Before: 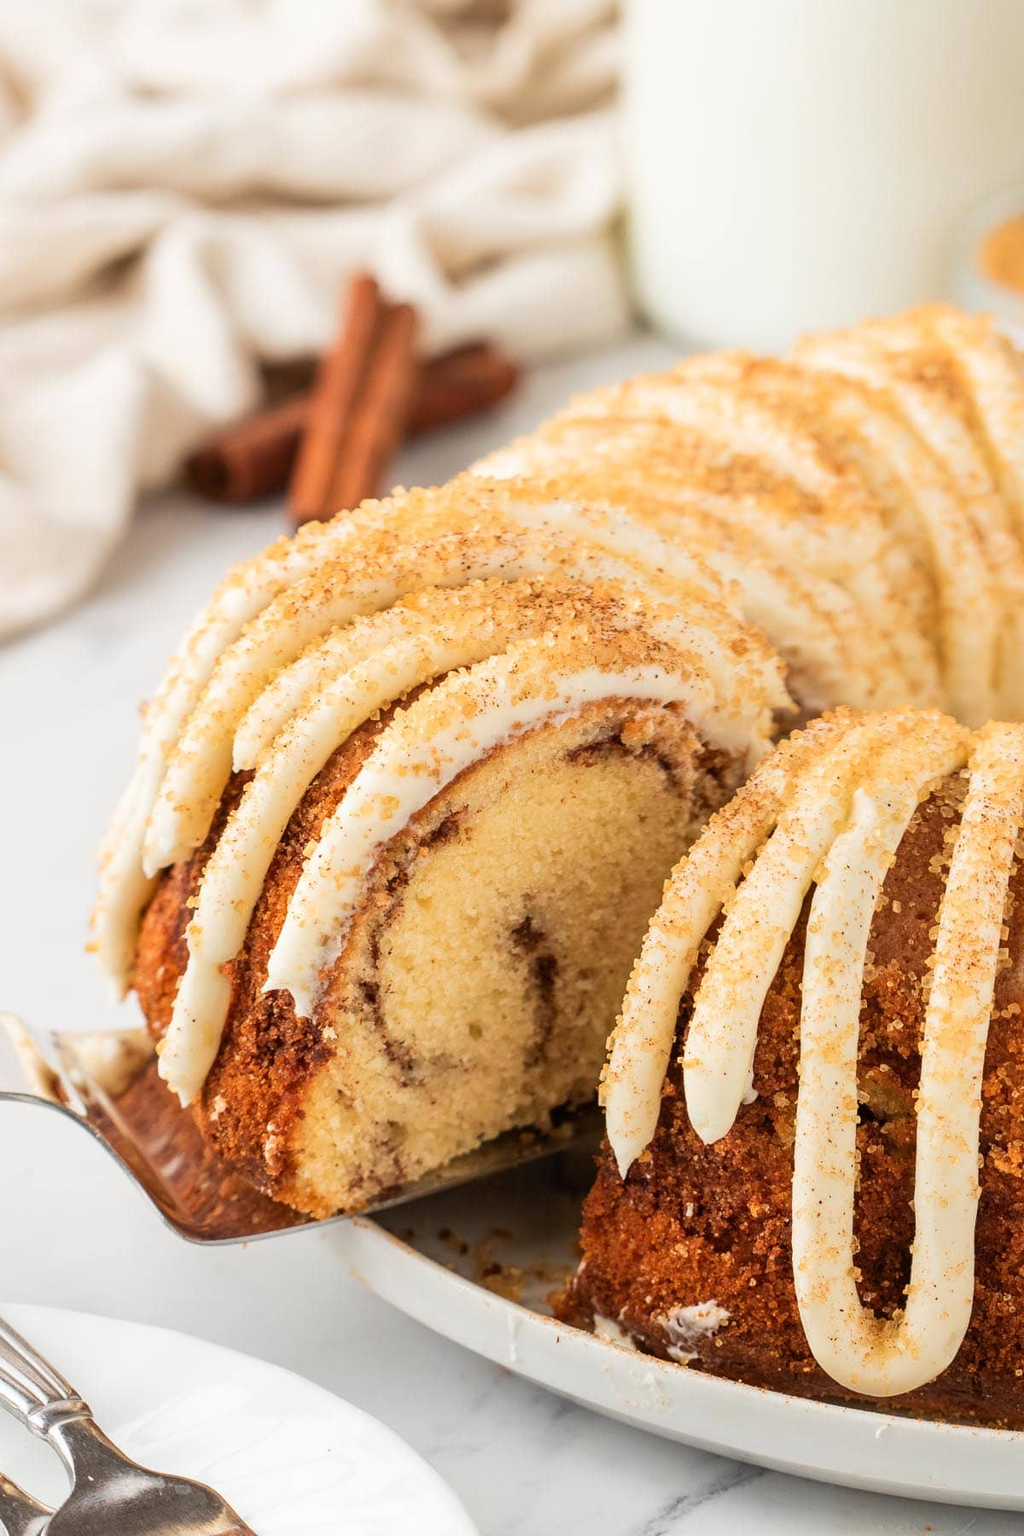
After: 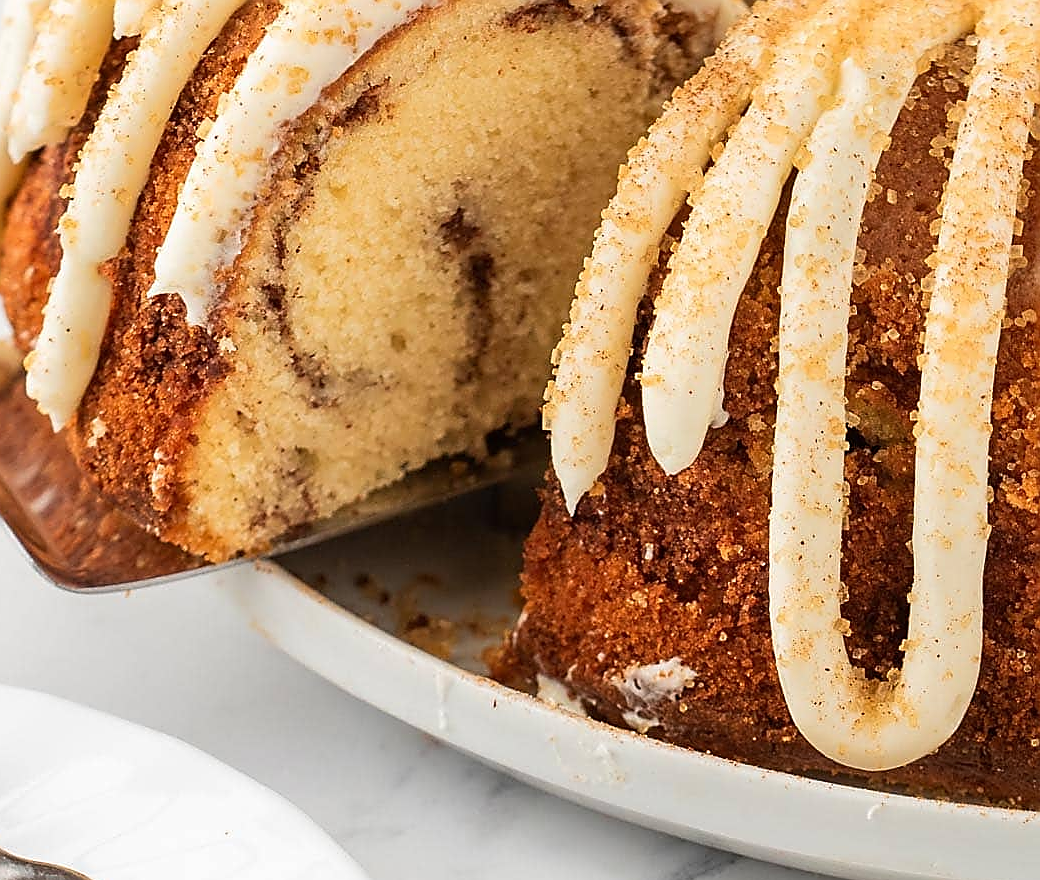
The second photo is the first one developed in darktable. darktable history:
crop and rotate: left 13.306%, top 48.129%, bottom 2.928%
sharpen: radius 1.4, amount 1.25, threshold 0.7
